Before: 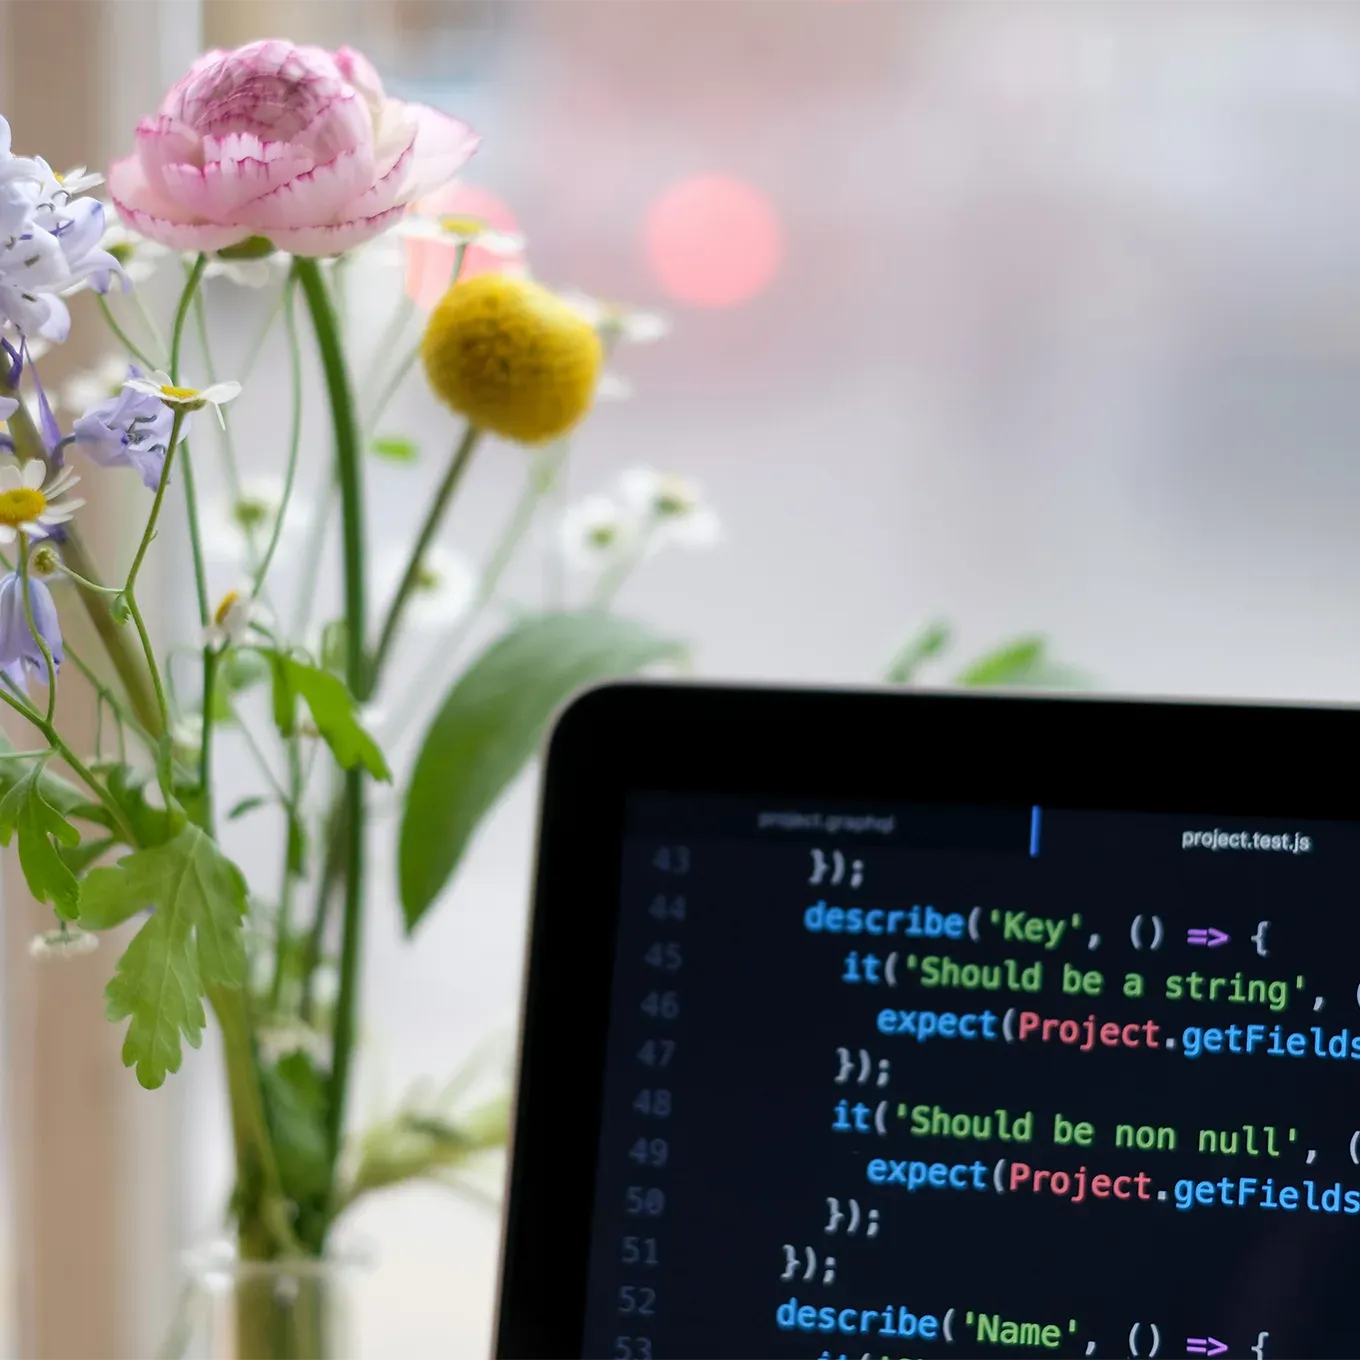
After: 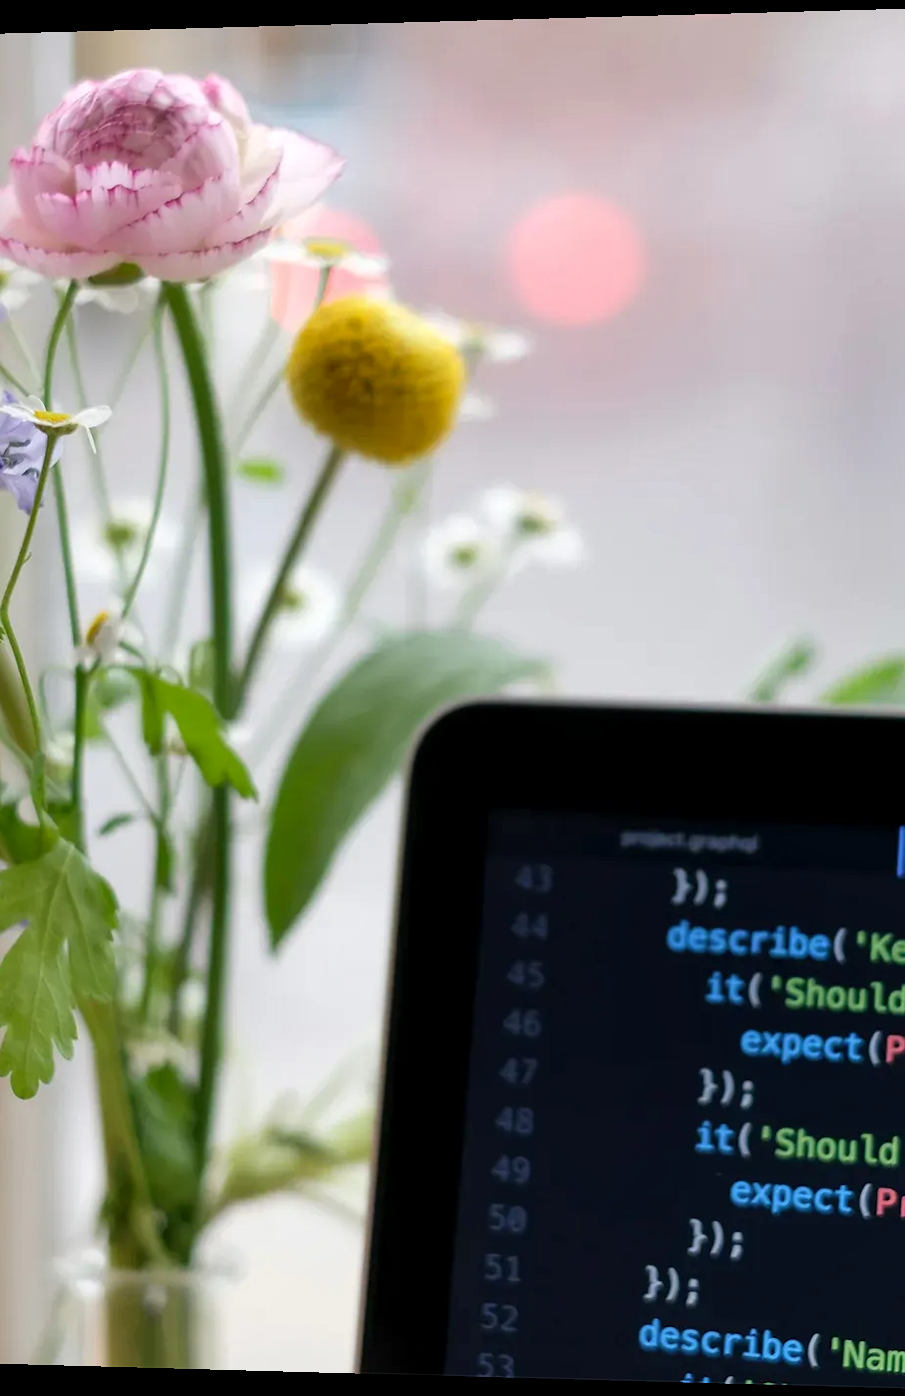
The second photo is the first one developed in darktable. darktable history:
rotate and perspective: lens shift (horizontal) -0.055, automatic cropping off
crop and rotate: left 8.786%, right 24.548%
local contrast: mode bilateral grid, contrast 20, coarseness 50, detail 120%, midtone range 0.2
white balance: red 1, blue 1
